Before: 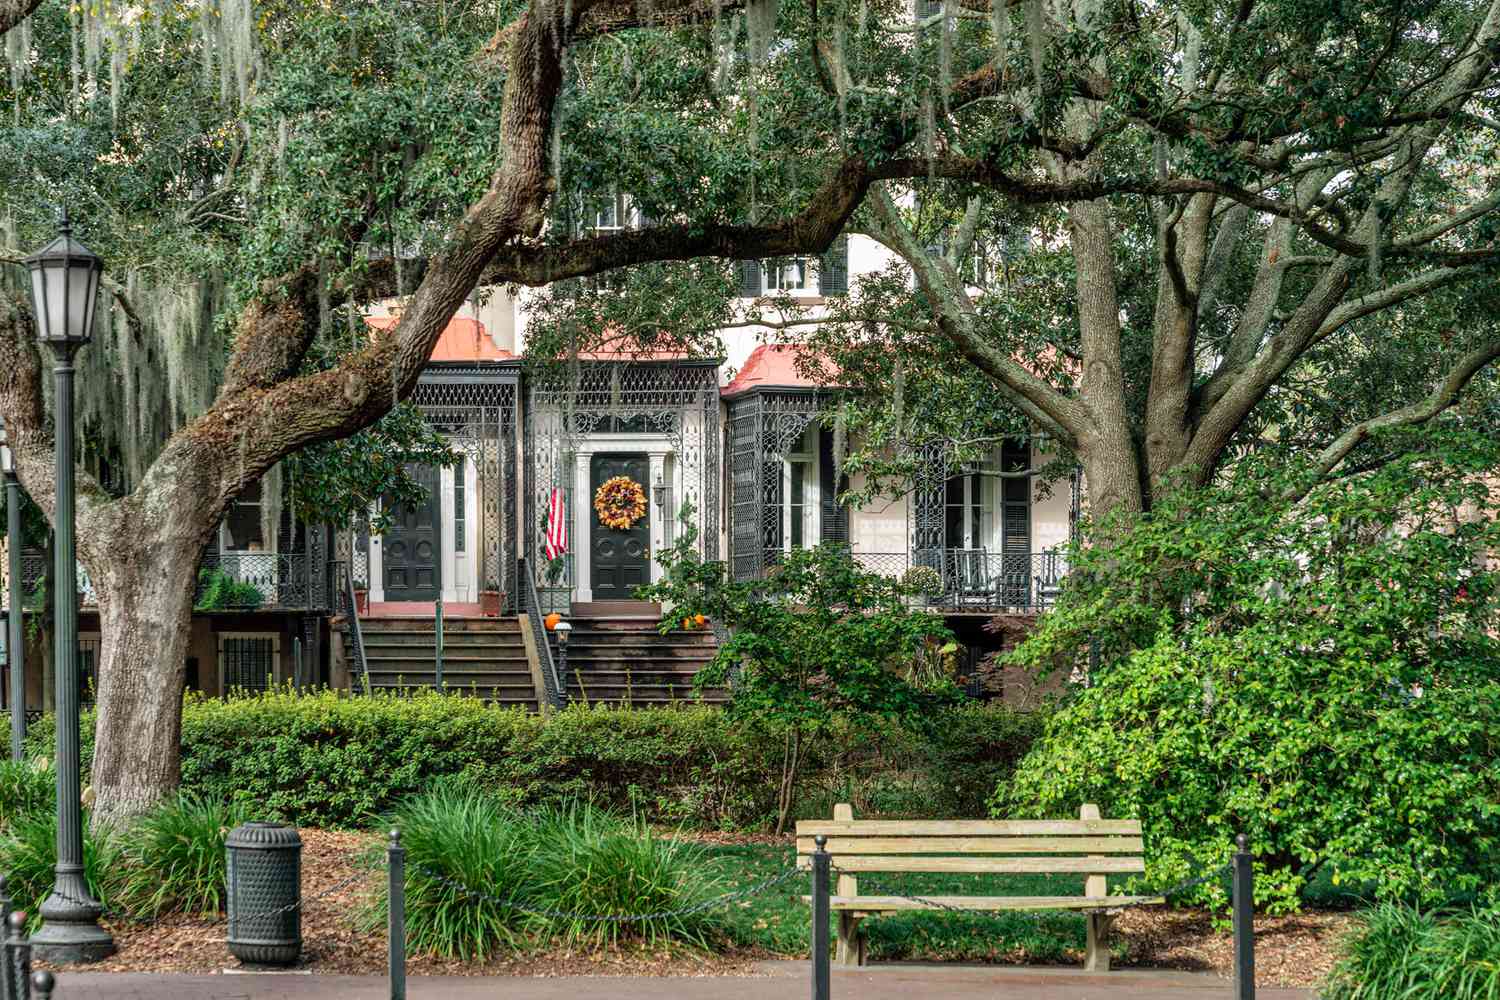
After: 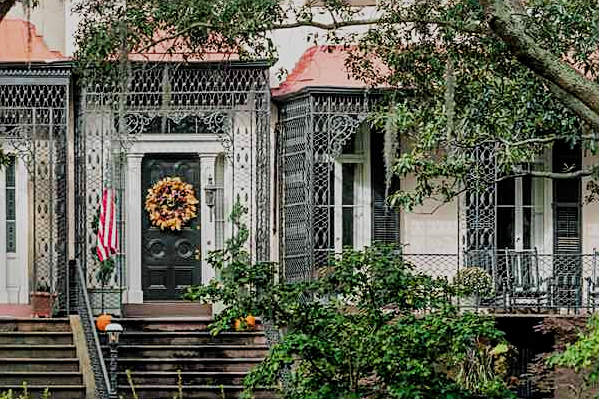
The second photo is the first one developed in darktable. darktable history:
crop: left 30%, top 30%, right 30%, bottom 30%
filmic rgb: black relative exposure -7.65 EV, white relative exposure 4.56 EV, hardness 3.61
sharpen: on, module defaults
